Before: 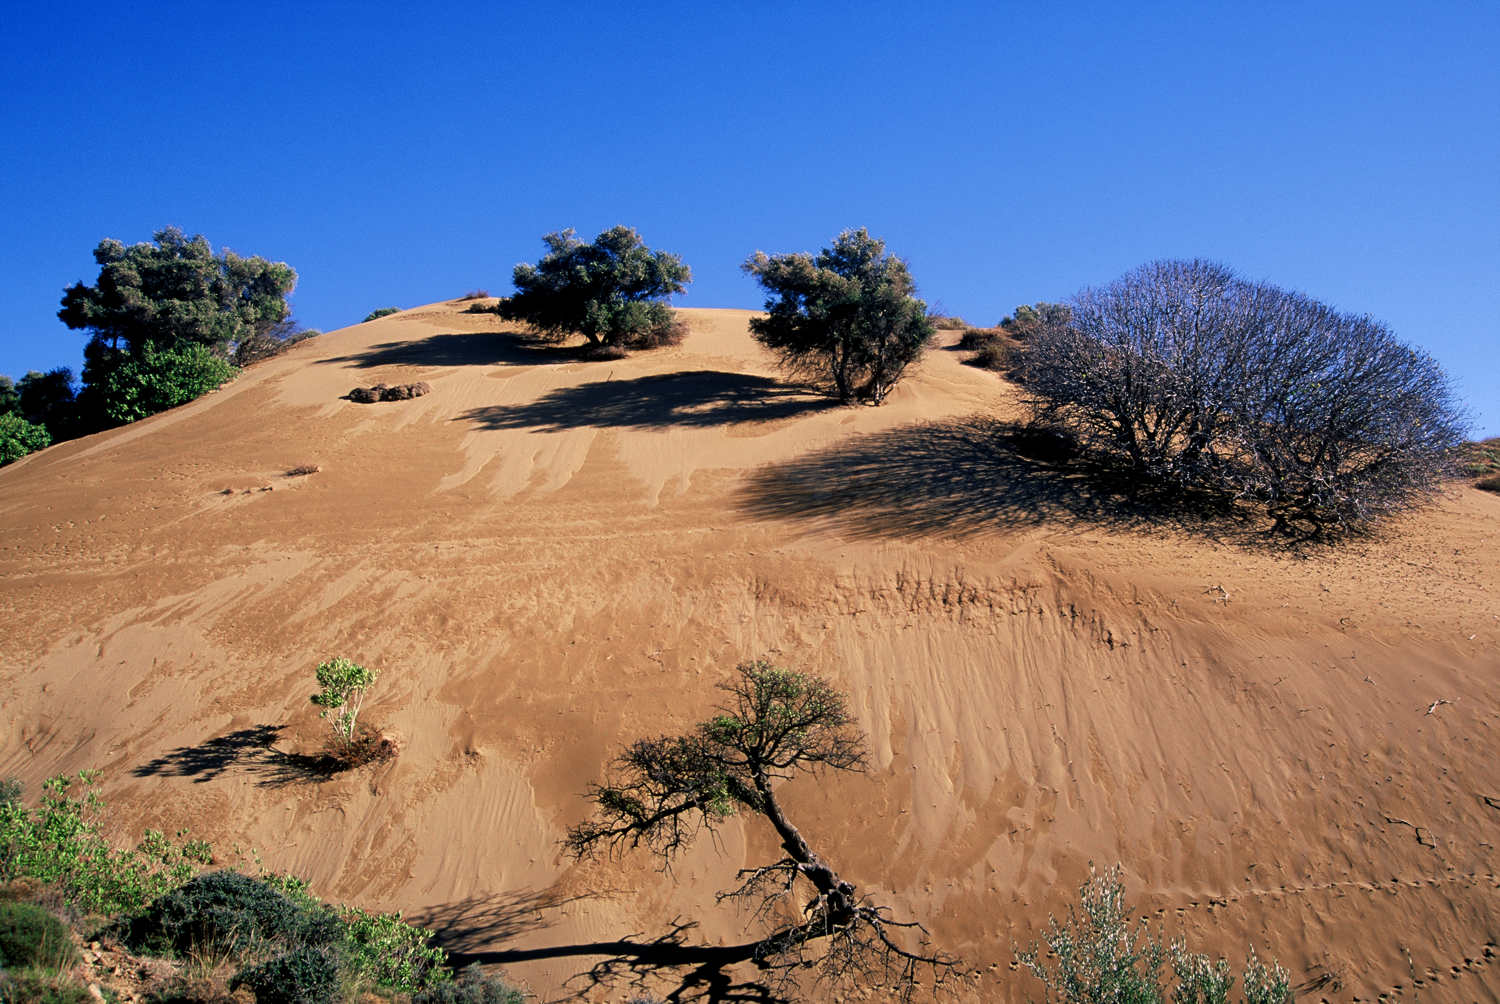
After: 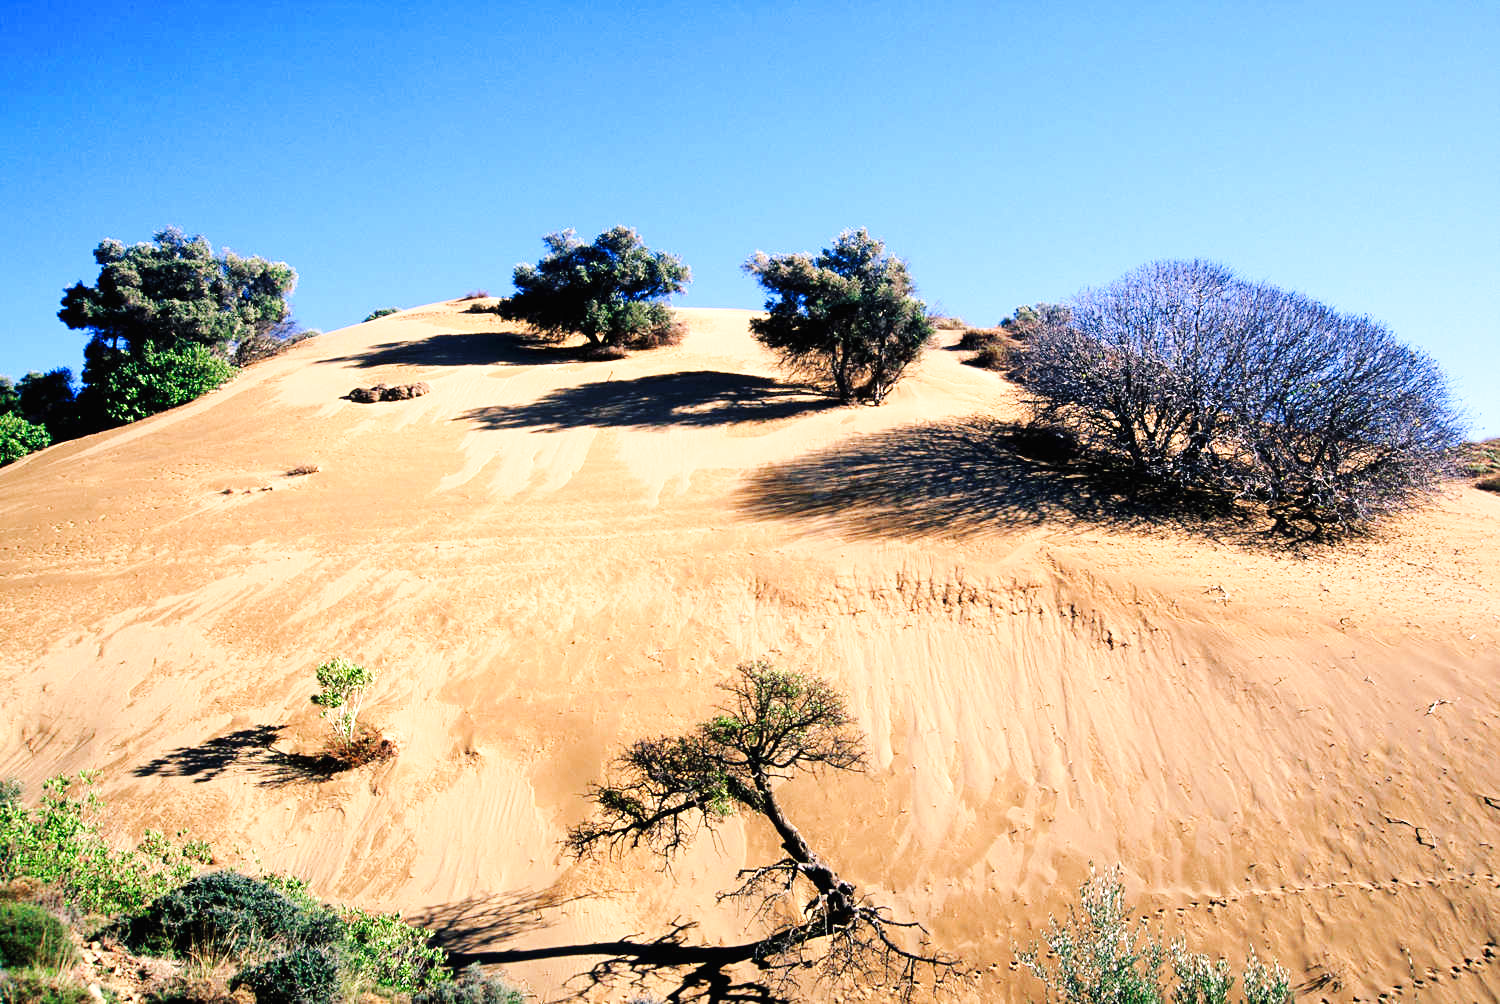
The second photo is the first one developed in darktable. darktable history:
exposure: black level correction -0.001, exposure 0.9 EV, compensate exposure bias true, compensate highlight preservation false
base curve: curves: ch0 [(0, 0) (0.032, 0.025) (0.121, 0.166) (0.206, 0.329) (0.605, 0.79) (1, 1)], preserve colors none
